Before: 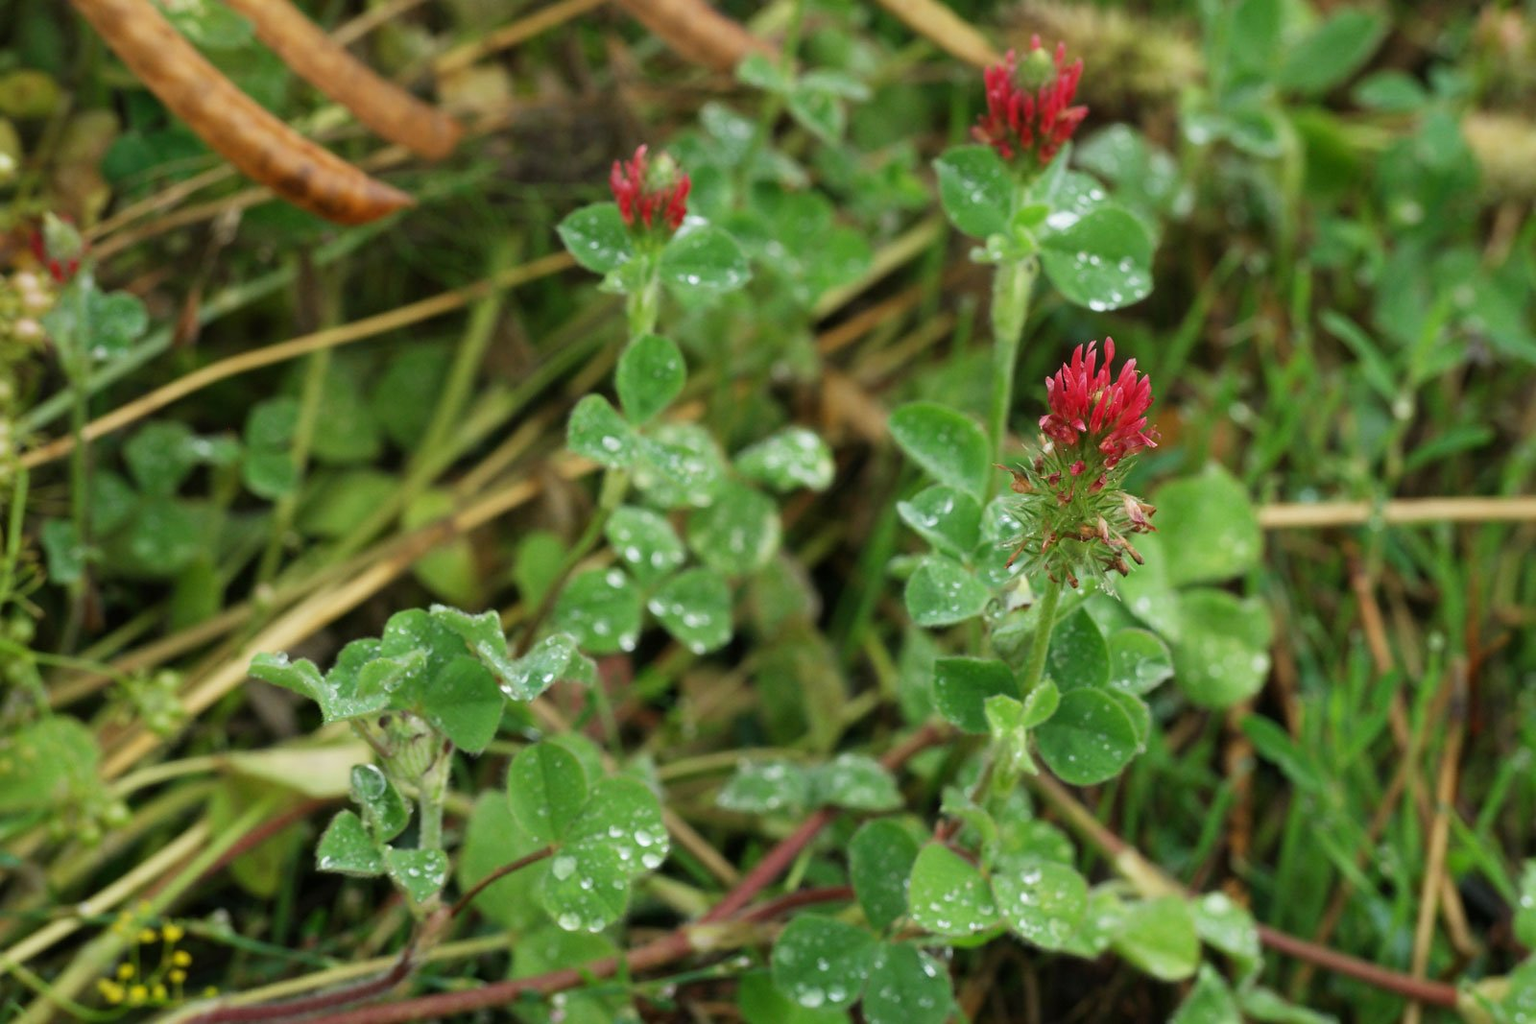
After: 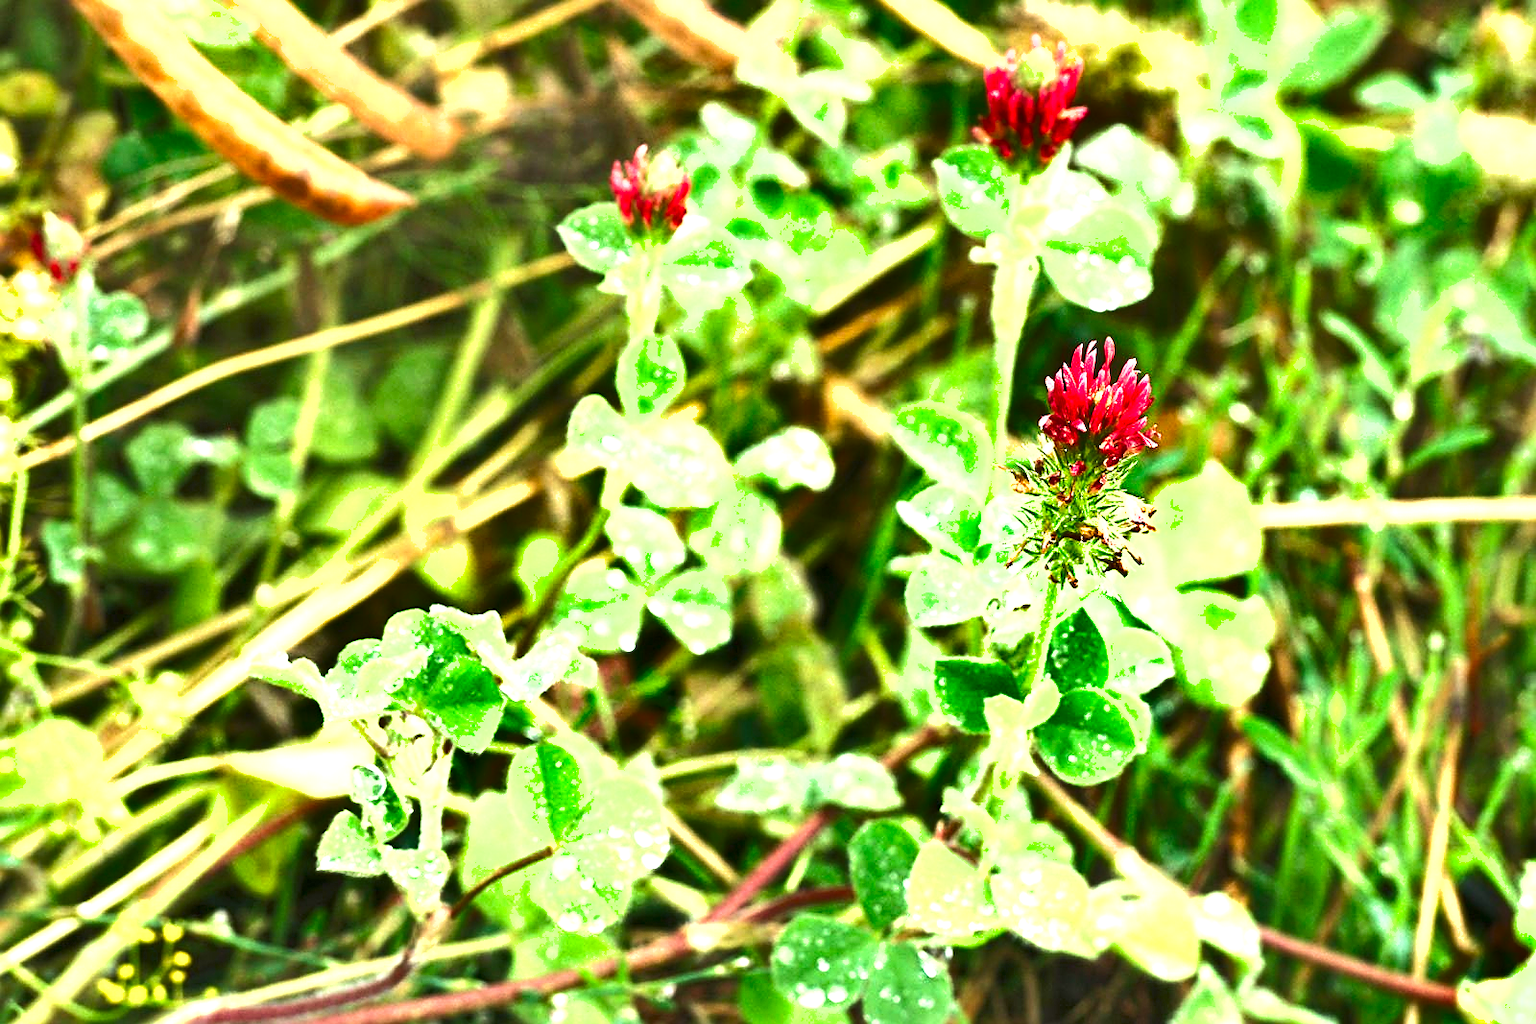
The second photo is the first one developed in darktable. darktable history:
velvia: strength 15.68%
exposure: exposure 2.219 EV, compensate exposure bias true, compensate highlight preservation false
shadows and highlights: radius 115.92, shadows 41.46, highlights -62.12, soften with gaussian
sharpen: on, module defaults
